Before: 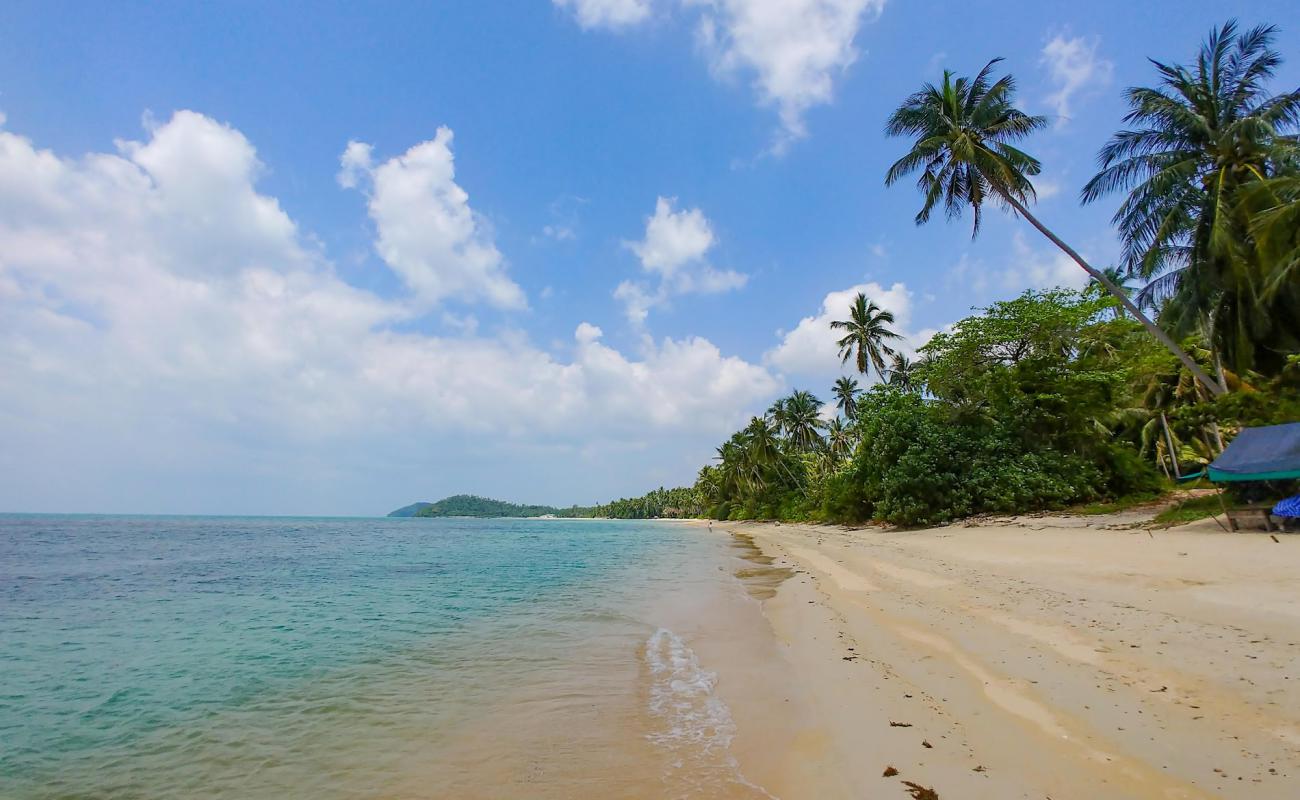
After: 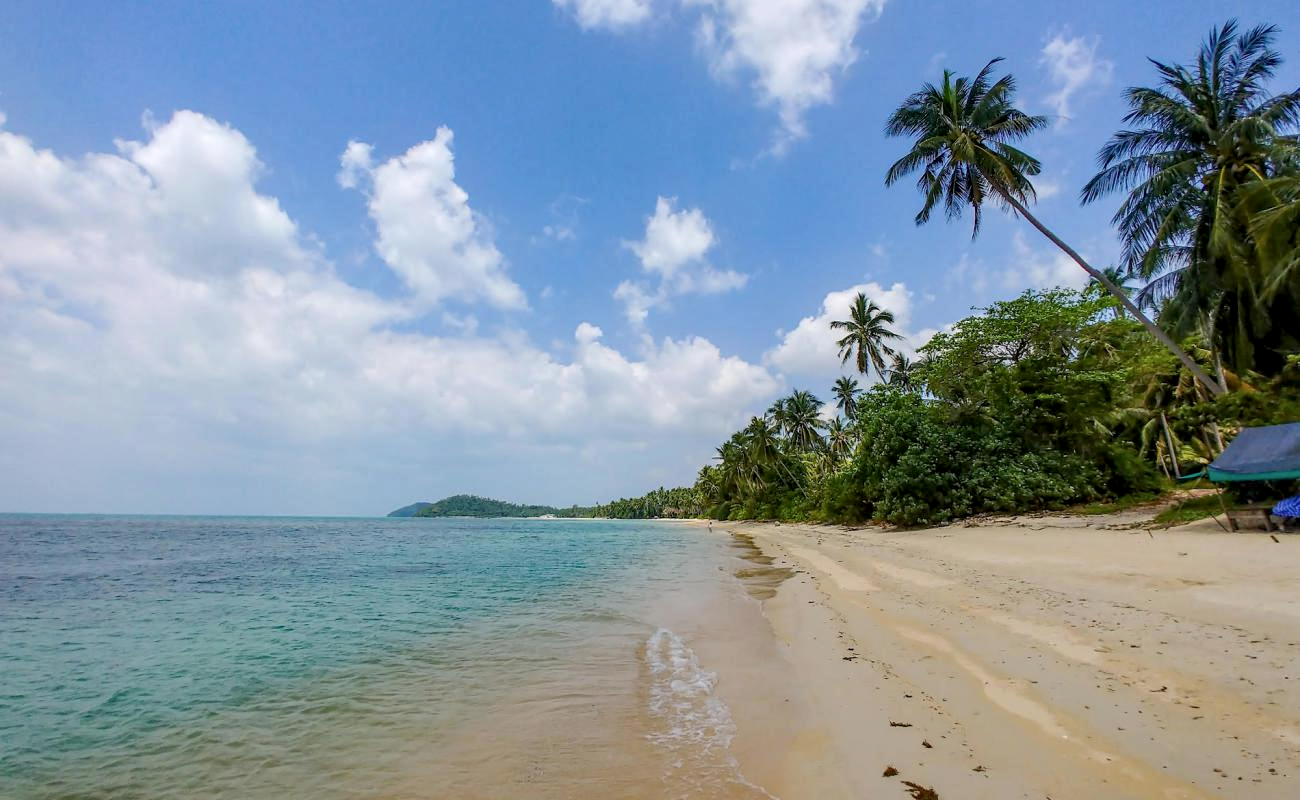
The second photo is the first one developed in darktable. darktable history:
local contrast: detail 130%
contrast brightness saturation: saturation -0.053
exposure: black level correction 0.001, compensate highlight preservation false
